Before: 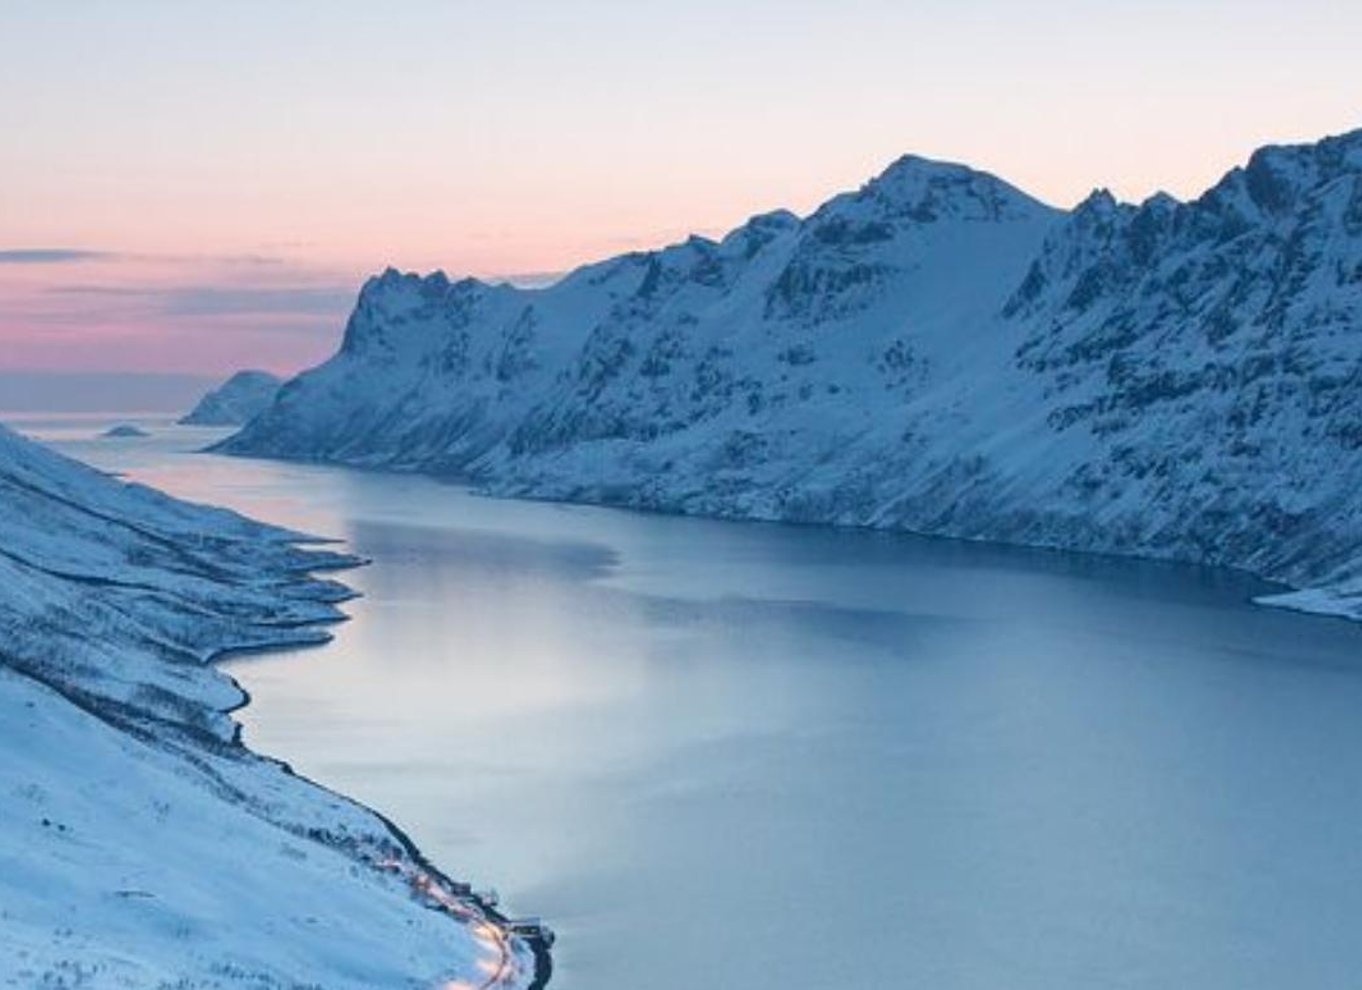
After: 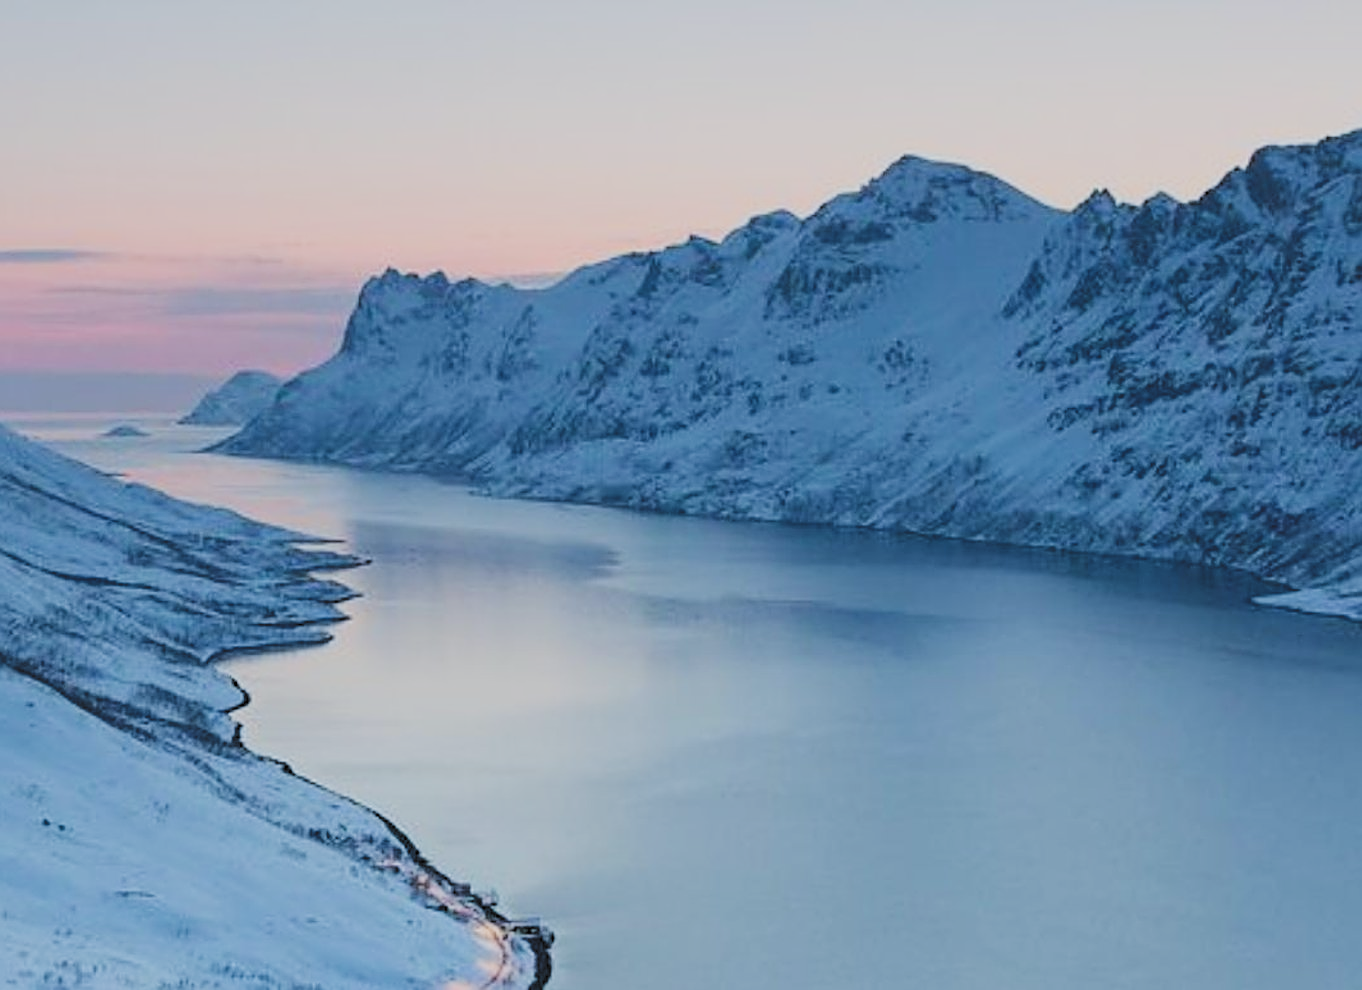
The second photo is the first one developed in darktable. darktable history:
filmic rgb: black relative exposure -3 EV, white relative exposure 4.56 EV, hardness 1.71, contrast 1.244, color science v5 (2021), contrast in shadows safe, contrast in highlights safe
sharpen: on, module defaults
